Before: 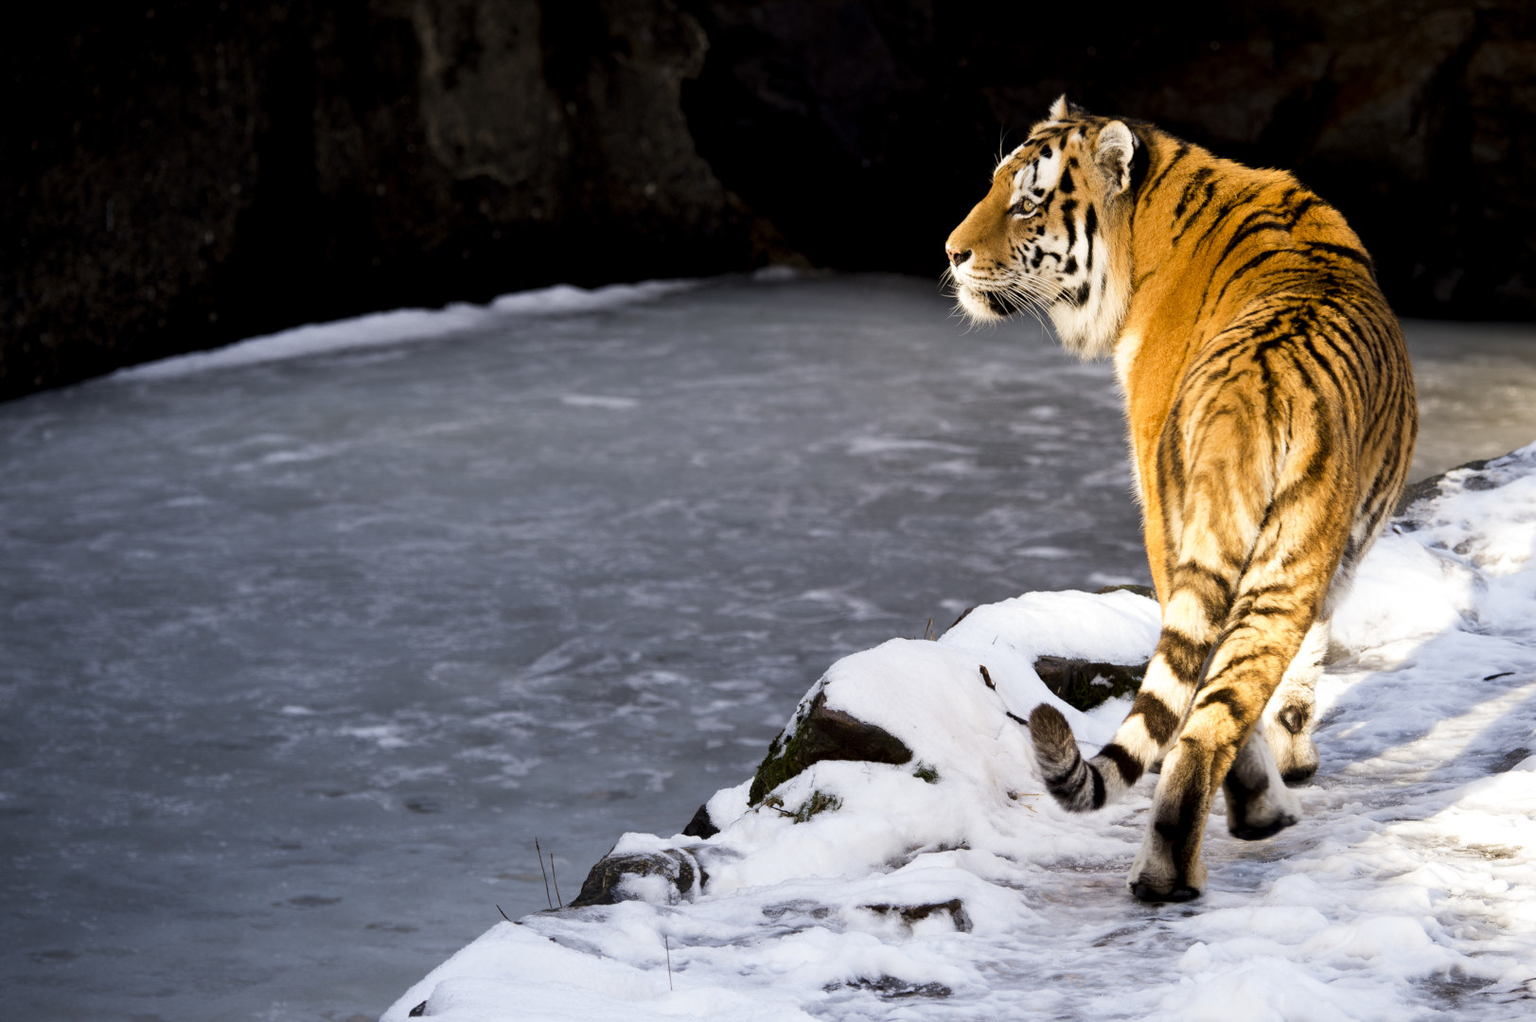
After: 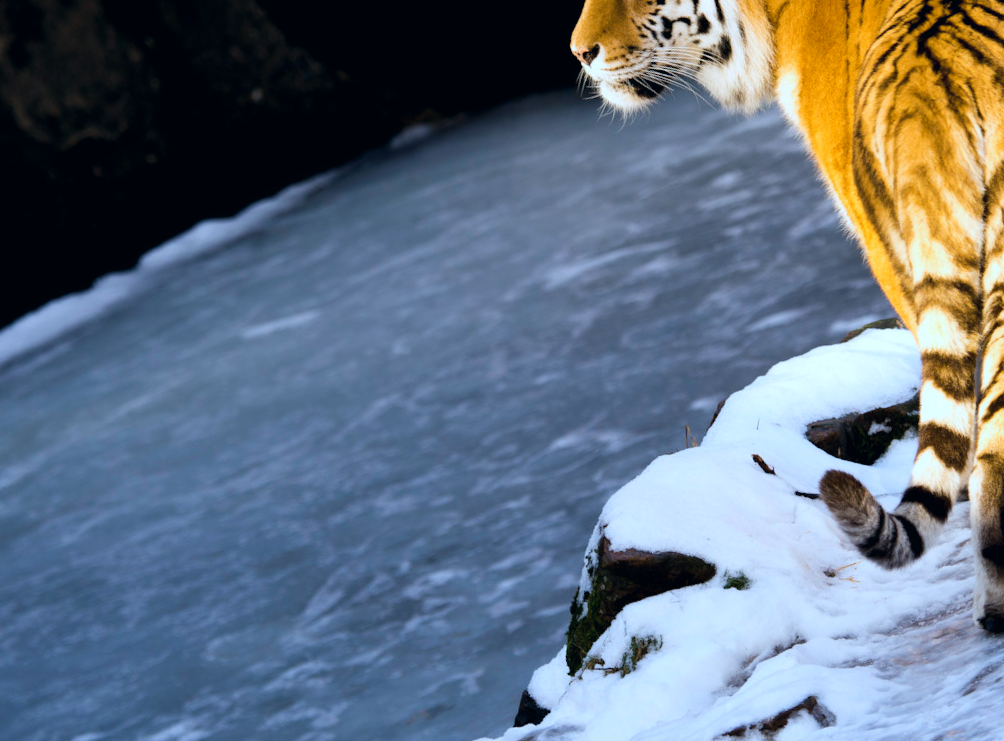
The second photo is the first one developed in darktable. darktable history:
crop and rotate: angle 19.3°, left 6.882%, right 3.965%, bottom 1.094%
color balance rgb: perceptual saturation grading › global saturation 30.863%, global vibrance 23.574%
color correction: highlights a* 2.85, highlights b* 5.01, shadows a* -2.76, shadows b* -4.91, saturation 0.8
contrast equalizer: y [[0.502, 0.505, 0.512, 0.529, 0.564, 0.588], [0.5 ×6], [0.502, 0.505, 0.512, 0.529, 0.564, 0.588], [0, 0.001, 0.001, 0.004, 0.008, 0.011], [0, 0.001, 0.001, 0.004, 0.008, 0.011]], mix -0.287
color calibration: output R [1.003, 0.027, -0.041, 0], output G [-0.018, 1.043, -0.038, 0], output B [0.071, -0.086, 1.017, 0], x 0.383, y 0.372, temperature 3922.56 K
